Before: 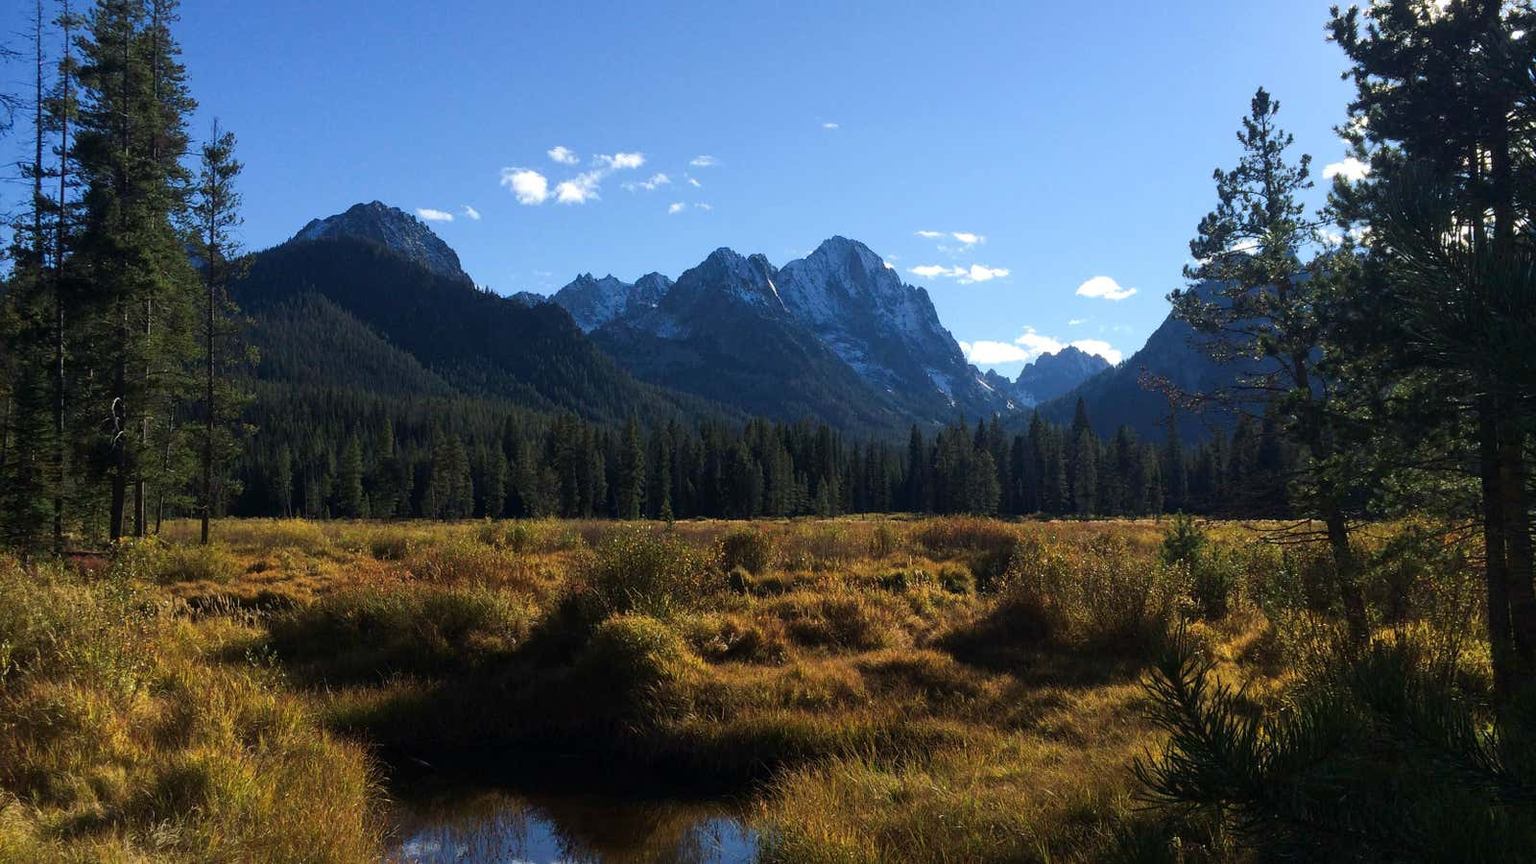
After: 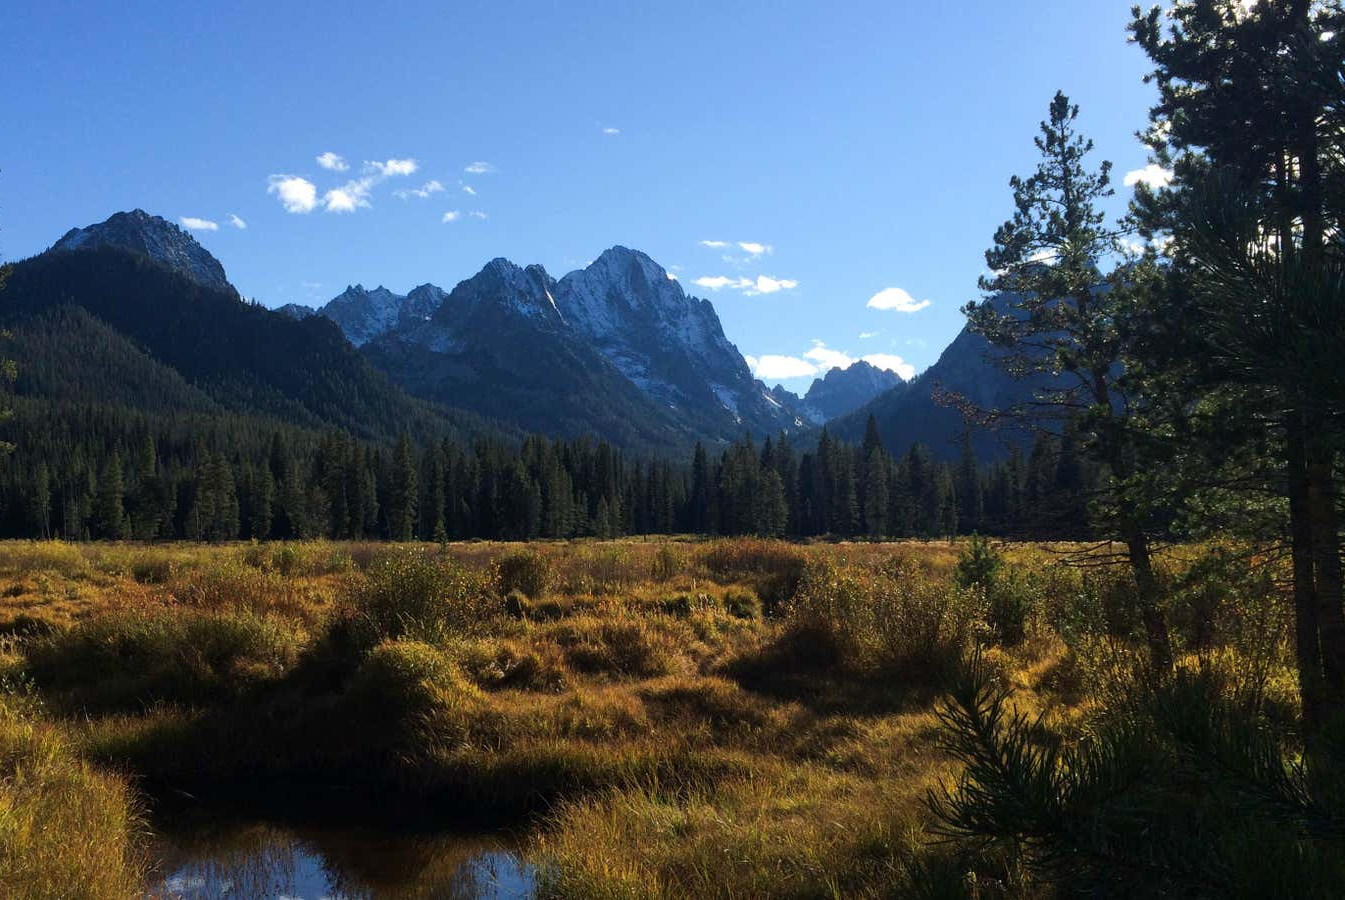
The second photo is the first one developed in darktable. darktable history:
crop: left 15.917%
